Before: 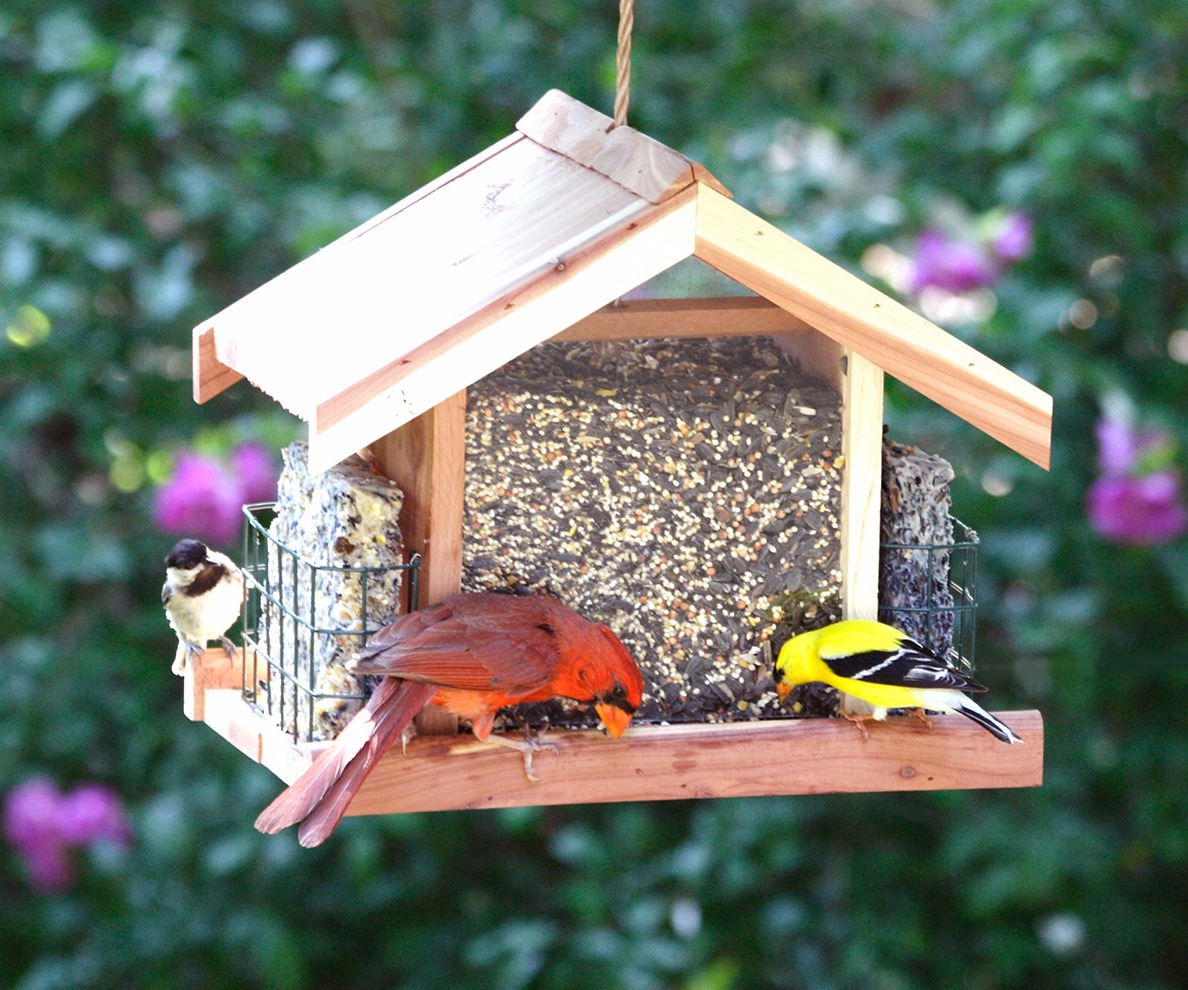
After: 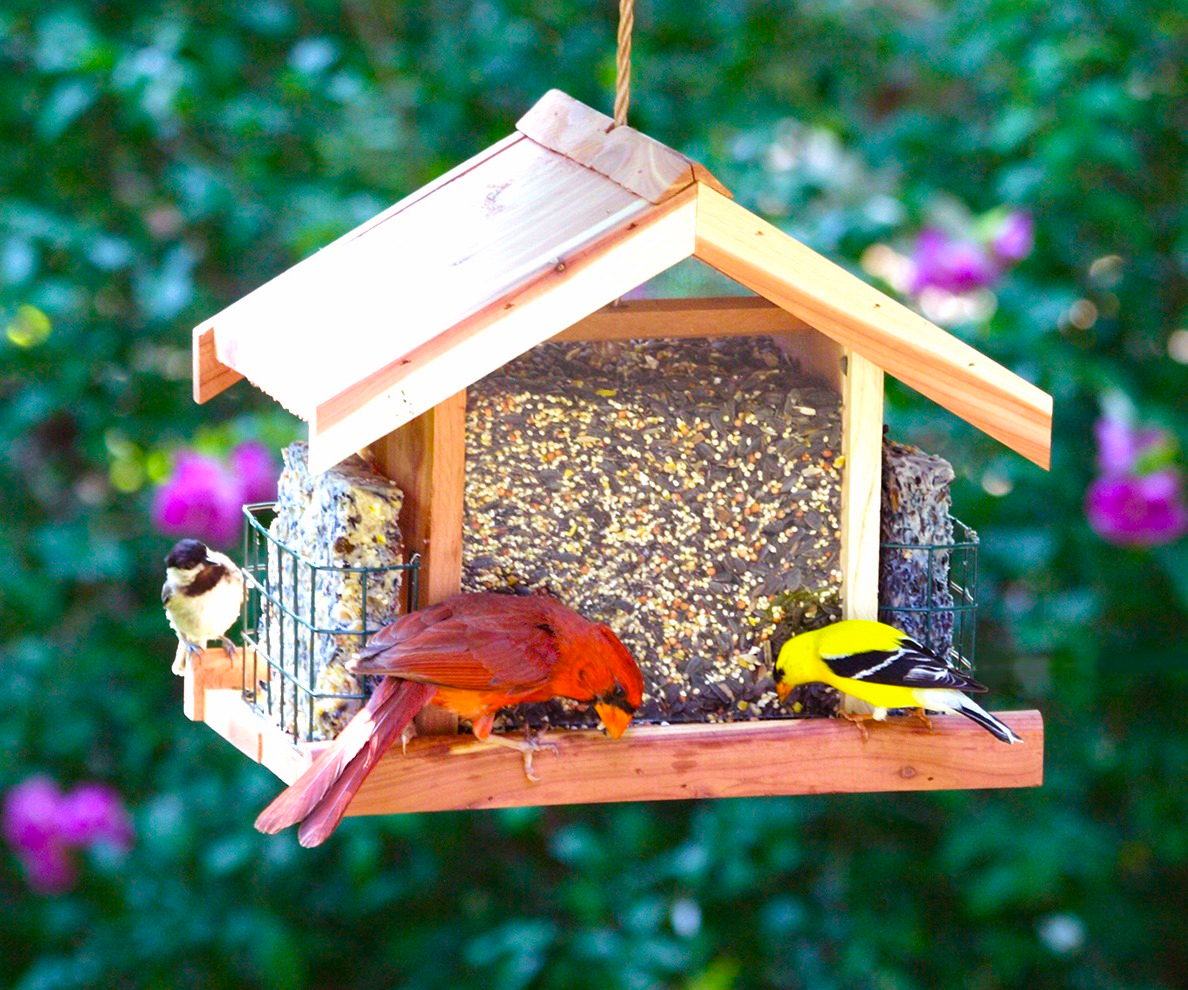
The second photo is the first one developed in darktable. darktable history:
velvia: strength 27%
color balance rgb: linear chroma grading › global chroma 15%, perceptual saturation grading › global saturation 30%
